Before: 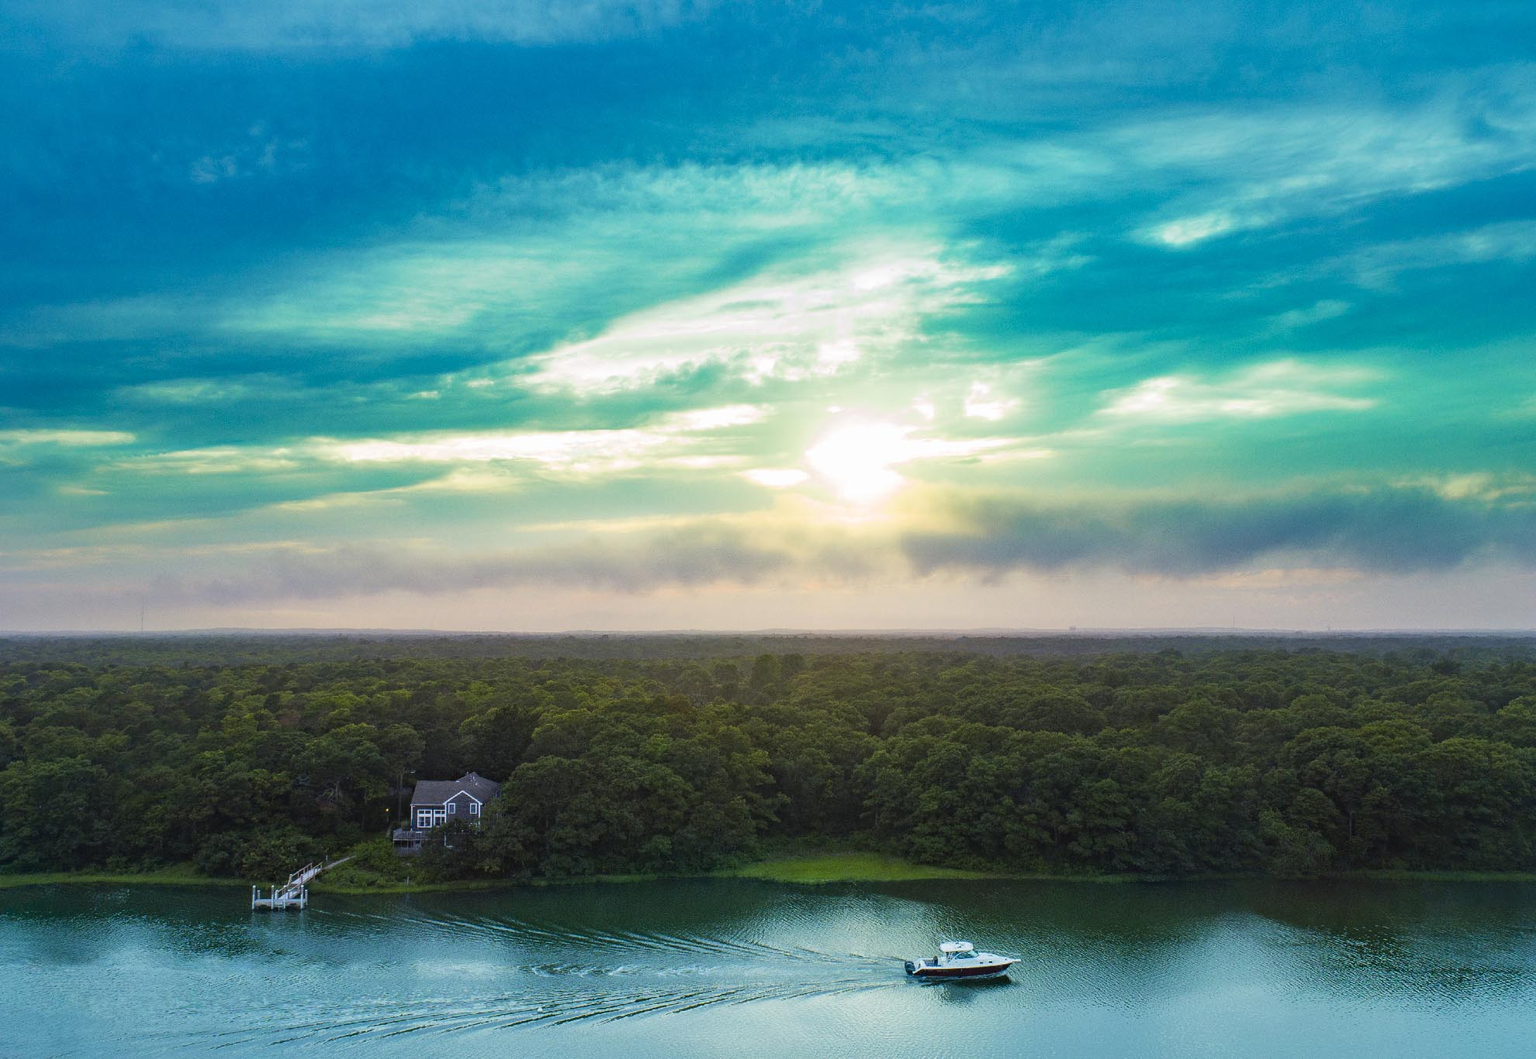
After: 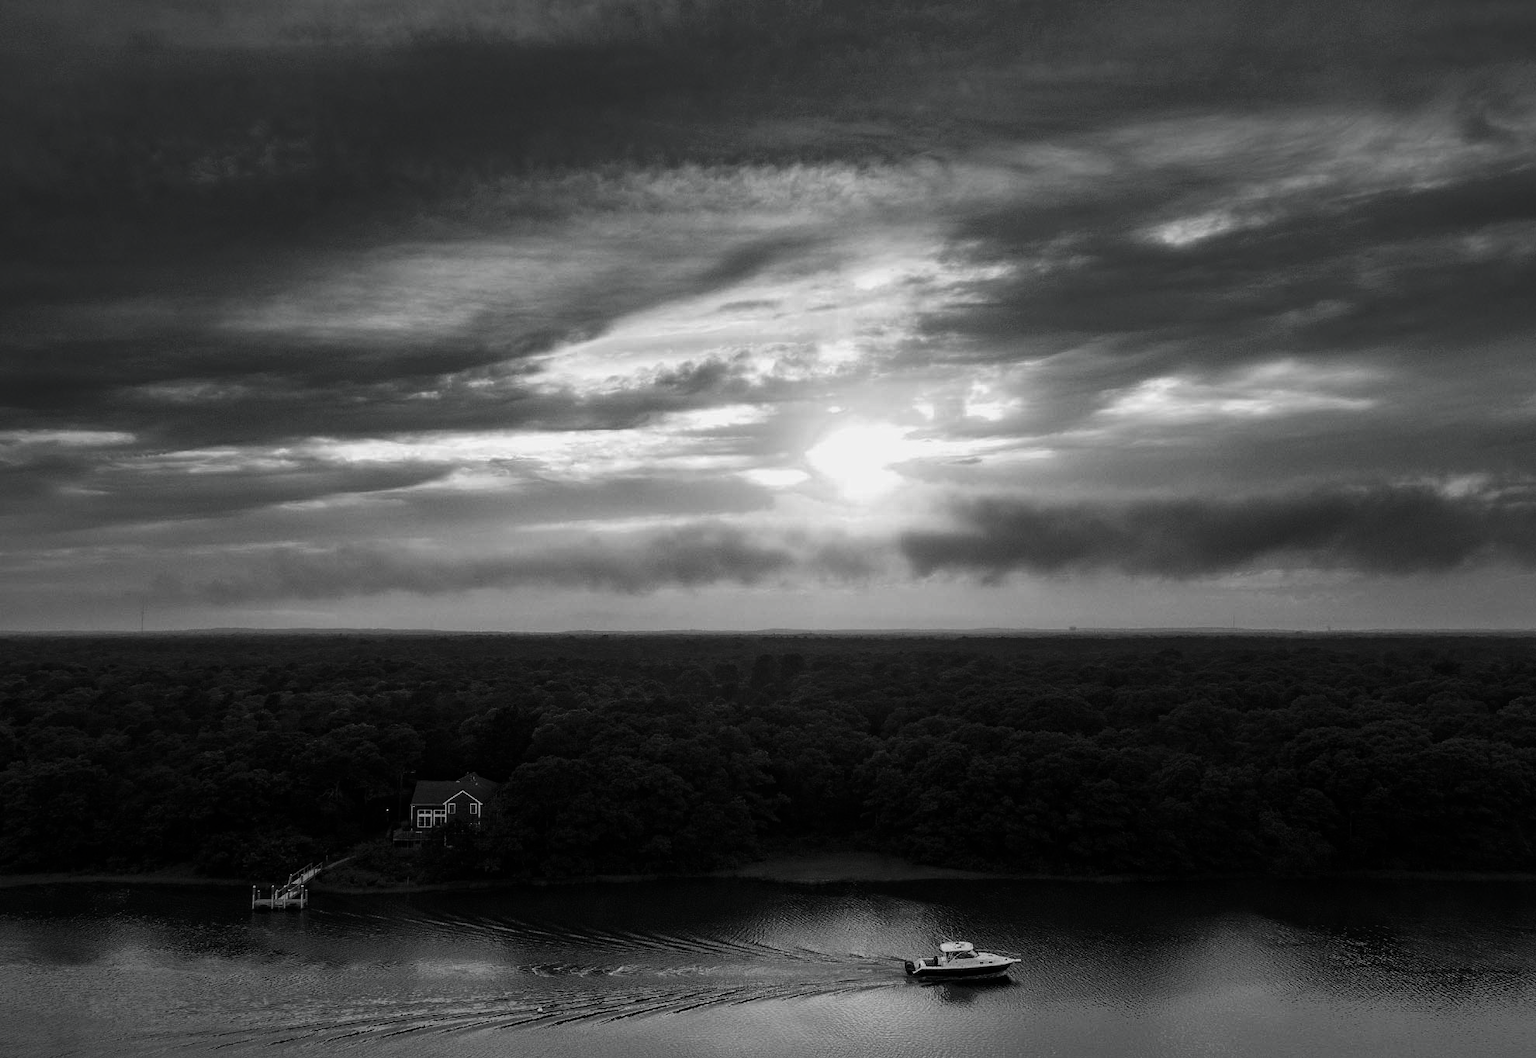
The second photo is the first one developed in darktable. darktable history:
contrast brightness saturation: contrast -0.035, brightness -0.594, saturation -0.985
